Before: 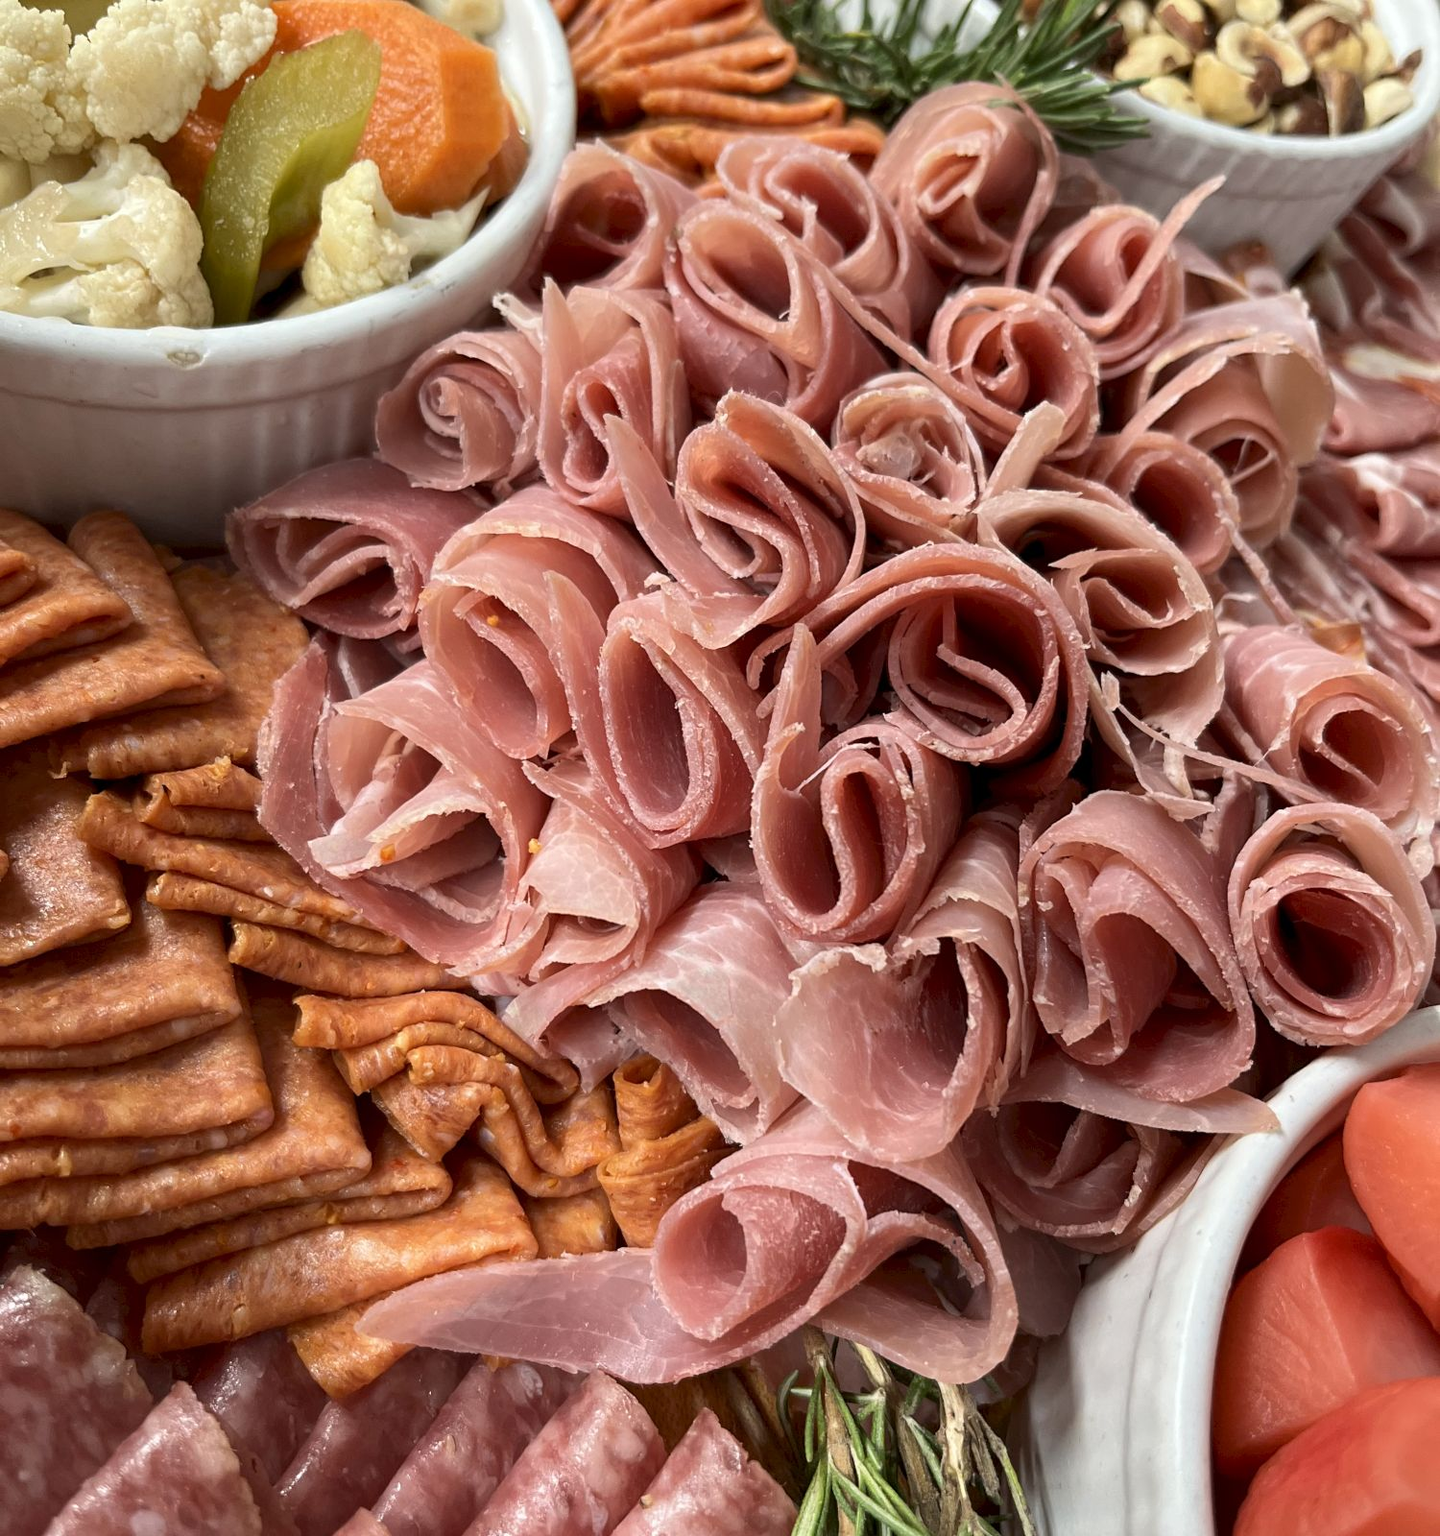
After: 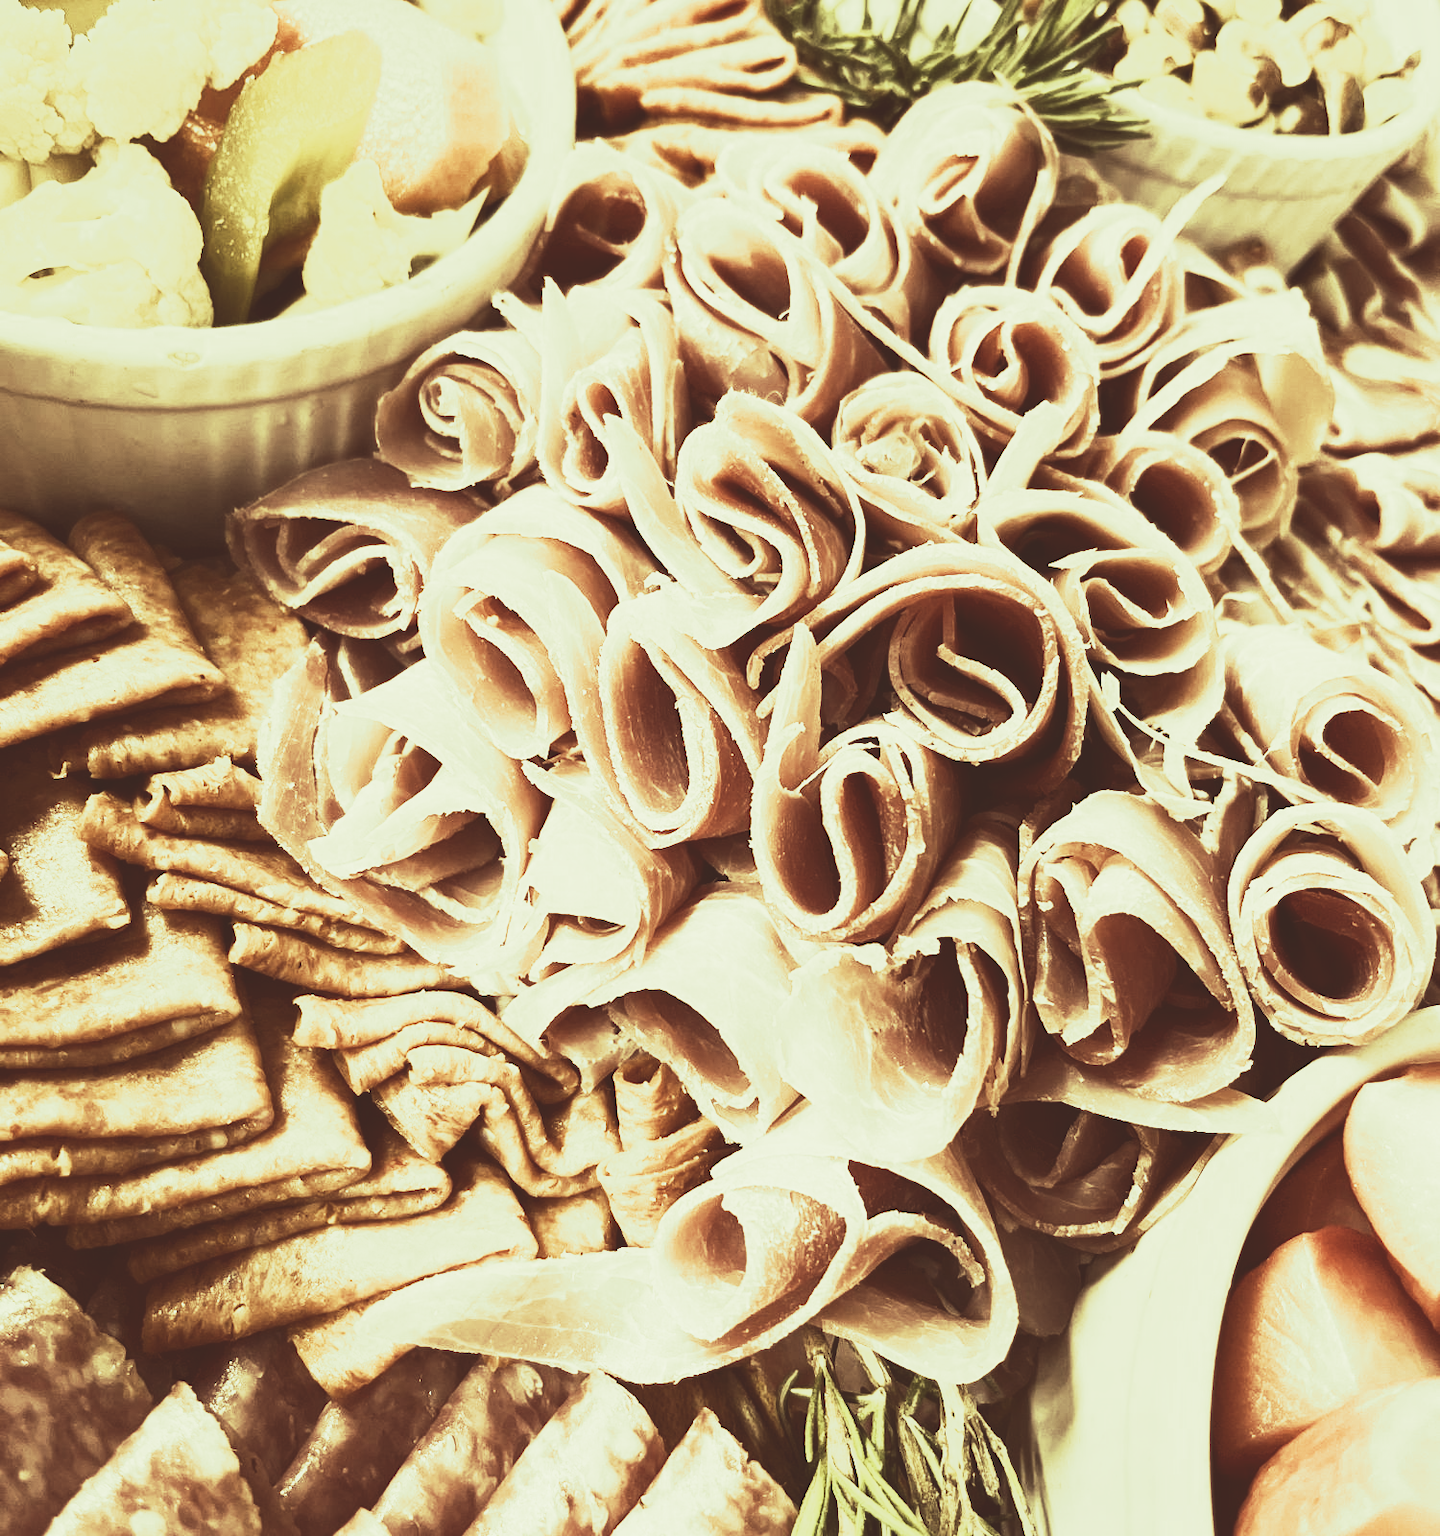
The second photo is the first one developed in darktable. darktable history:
color correction: highlights a* -0.482, highlights b* 40, shadows a* 9.8, shadows b* -0.161
exposure: black level correction -0.087, compensate highlight preservation false
contrast brightness saturation: contrast 0.93, brightness 0.2
split-toning: shadows › hue 290.82°, shadows › saturation 0.34, highlights › saturation 0.38, balance 0, compress 50%
